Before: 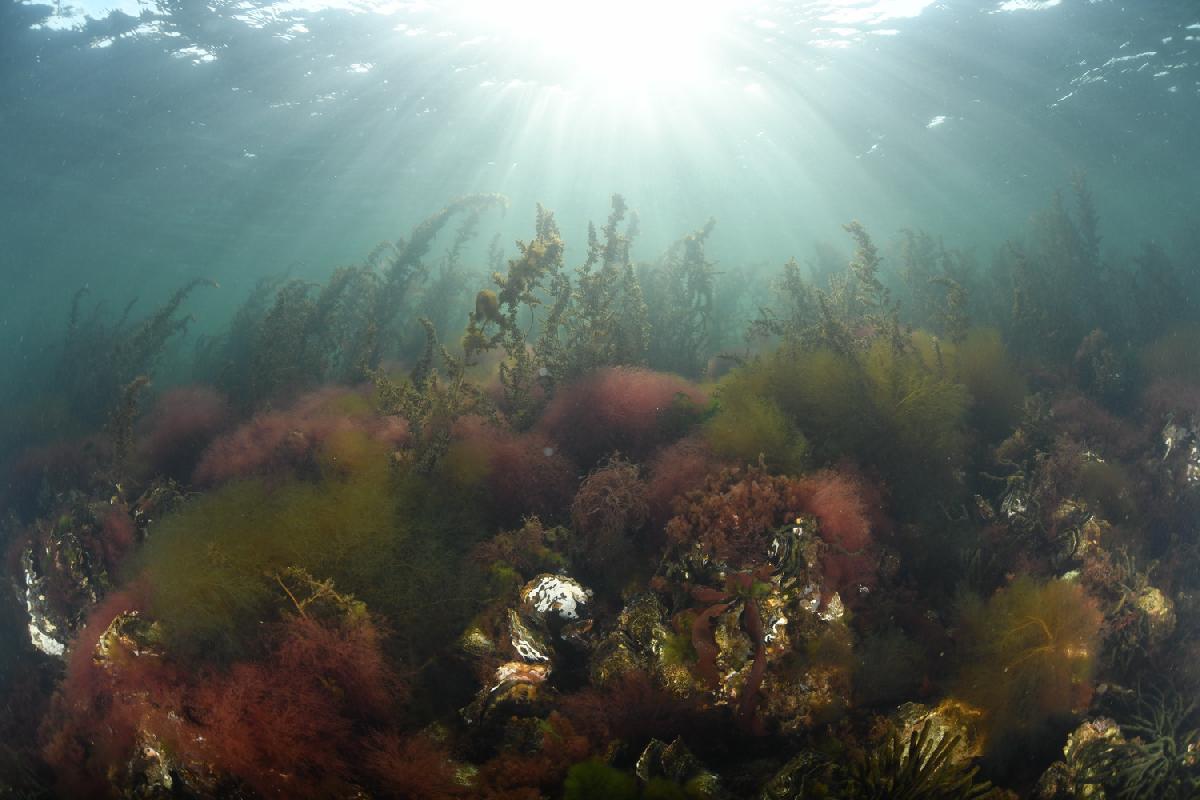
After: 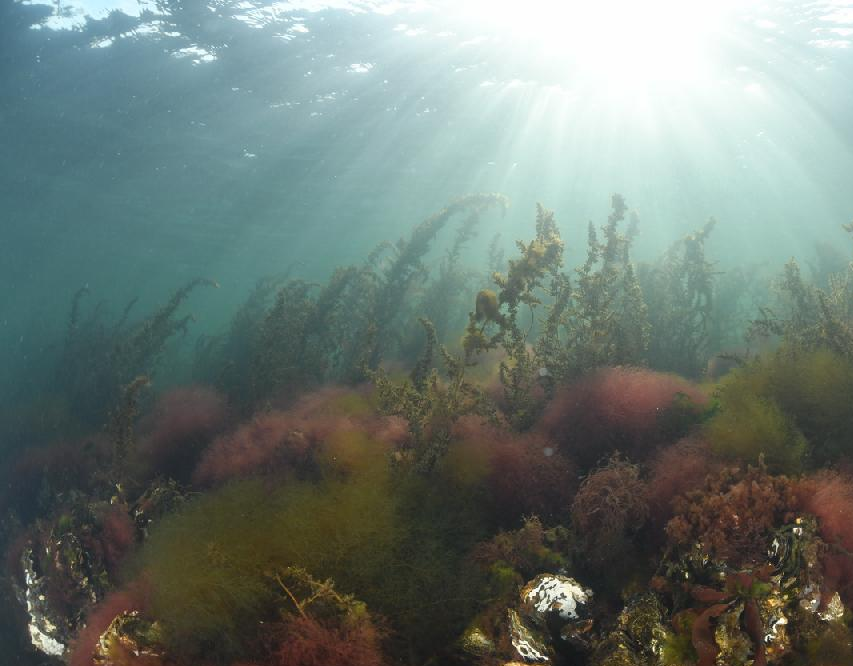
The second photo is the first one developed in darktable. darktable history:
crop: right 28.885%, bottom 16.626%
levels: mode automatic
